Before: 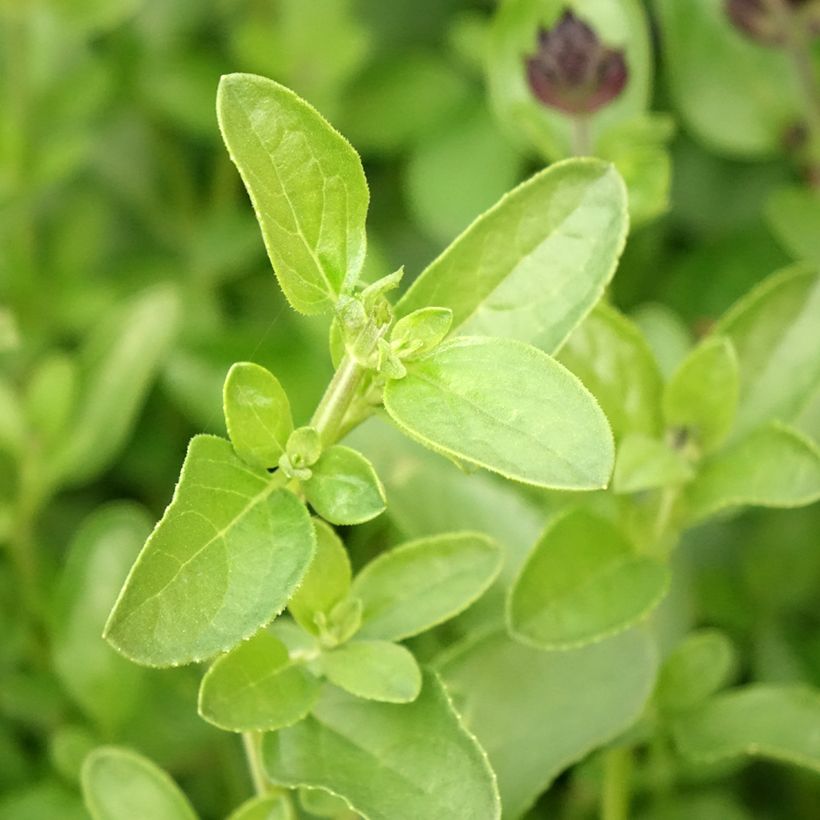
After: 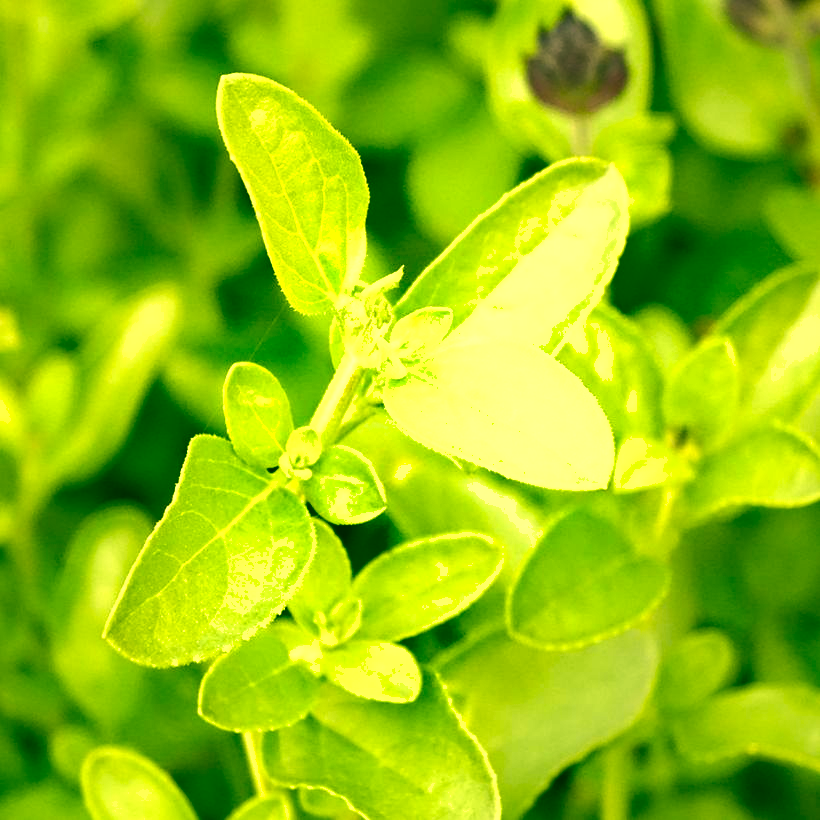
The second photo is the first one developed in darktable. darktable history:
color correction: highlights a* 5.66, highlights b* 32.96, shadows a* -26.55, shadows b* 3.87
shadows and highlights: white point adjustment 0.817, highlights color adjustment 55.25%, soften with gaussian
exposure: exposure 0.724 EV, compensate exposure bias true, compensate highlight preservation false
